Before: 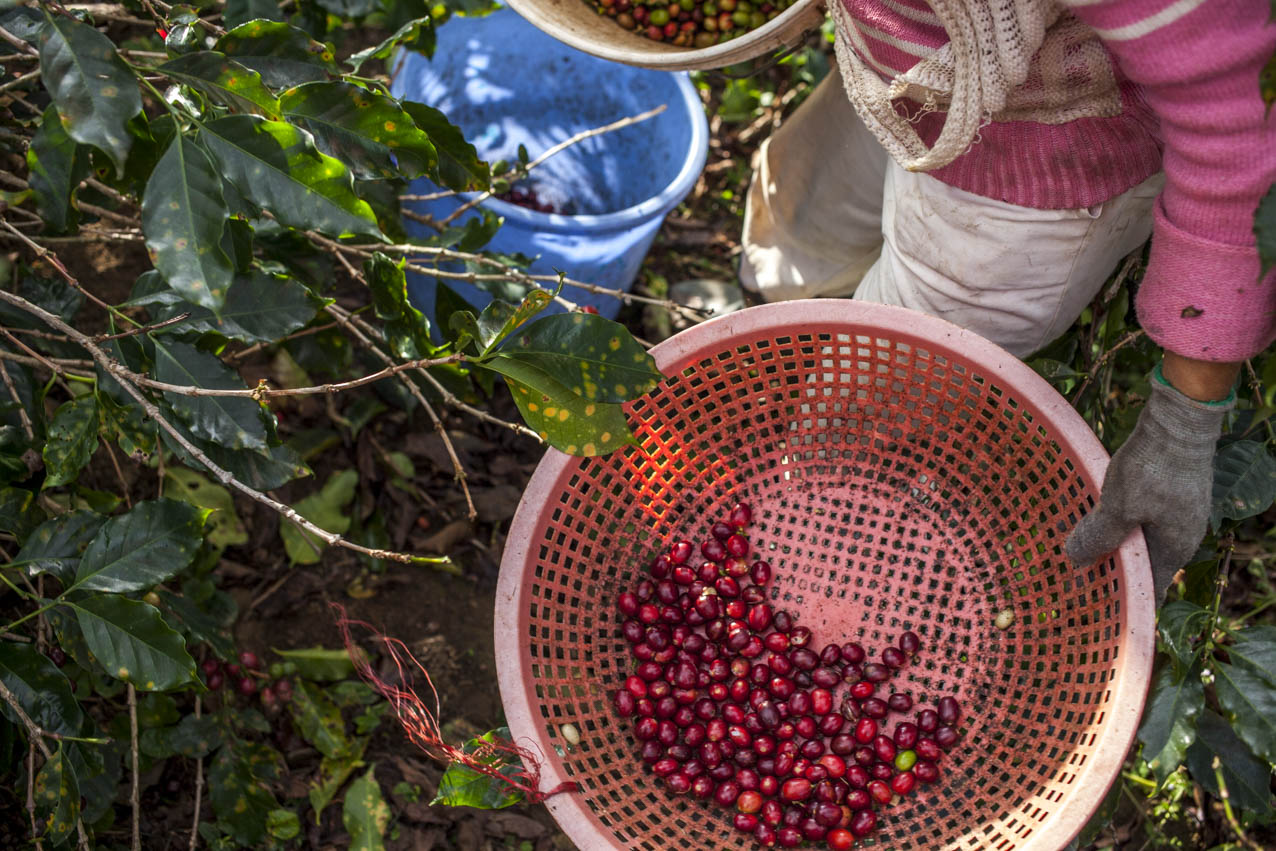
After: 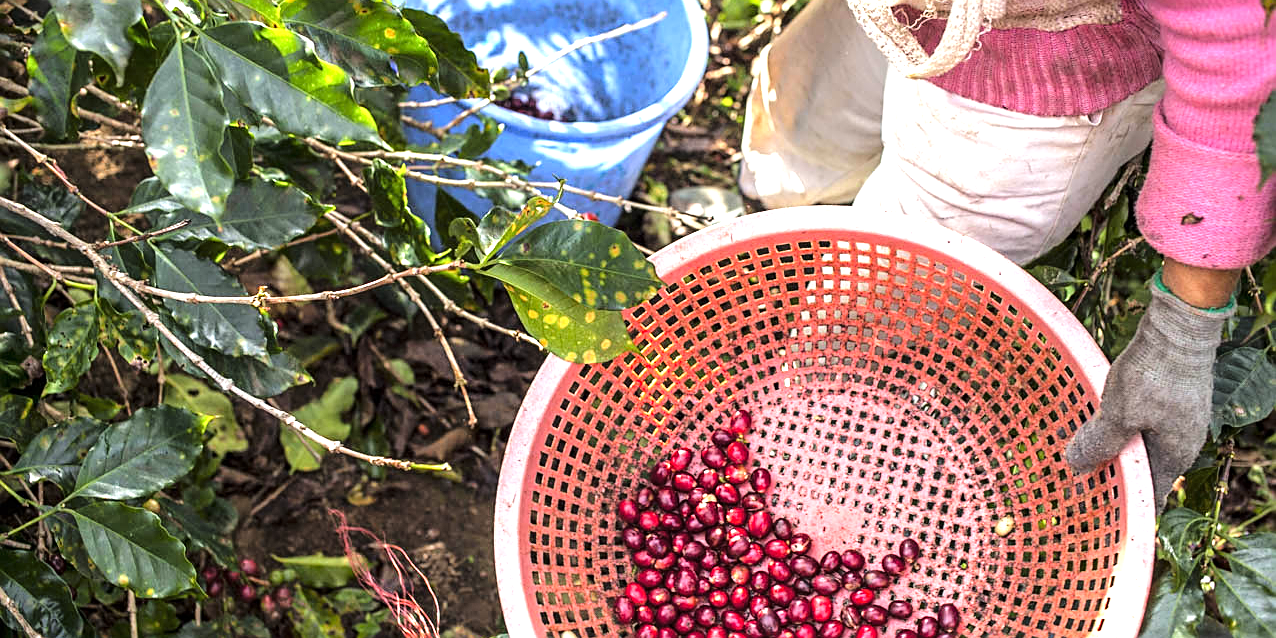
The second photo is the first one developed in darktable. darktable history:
tone curve: curves: ch0 [(0.003, 0) (0.066, 0.031) (0.163, 0.112) (0.264, 0.238) (0.395, 0.421) (0.517, 0.56) (0.684, 0.734) (0.791, 0.814) (1, 1)]; ch1 [(0, 0) (0.164, 0.115) (0.337, 0.332) (0.39, 0.398) (0.464, 0.461) (0.501, 0.5) (0.507, 0.5) (0.534, 0.532) (0.577, 0.59) (0.652, 0.681) (0.733, 0.749) (0.811, 0.796) (1, 1)]; ch2 [(0, 0) (0.337, 0.382) (0.464, 0.476) (0.501, 0.502) (0.527, 0.54) (0.551, 0.565) (0.6, 0.59) (0.687, 0.675) (1, 1)], color space Lab, linked channels, preserve colors none
crop: top 11.019%, bottom 13.893%
sharpen: on, module defaults
exposure: black level correction 0, exposure 1.493 EV, compensate exposure bias true, compensate highlight preservation false
